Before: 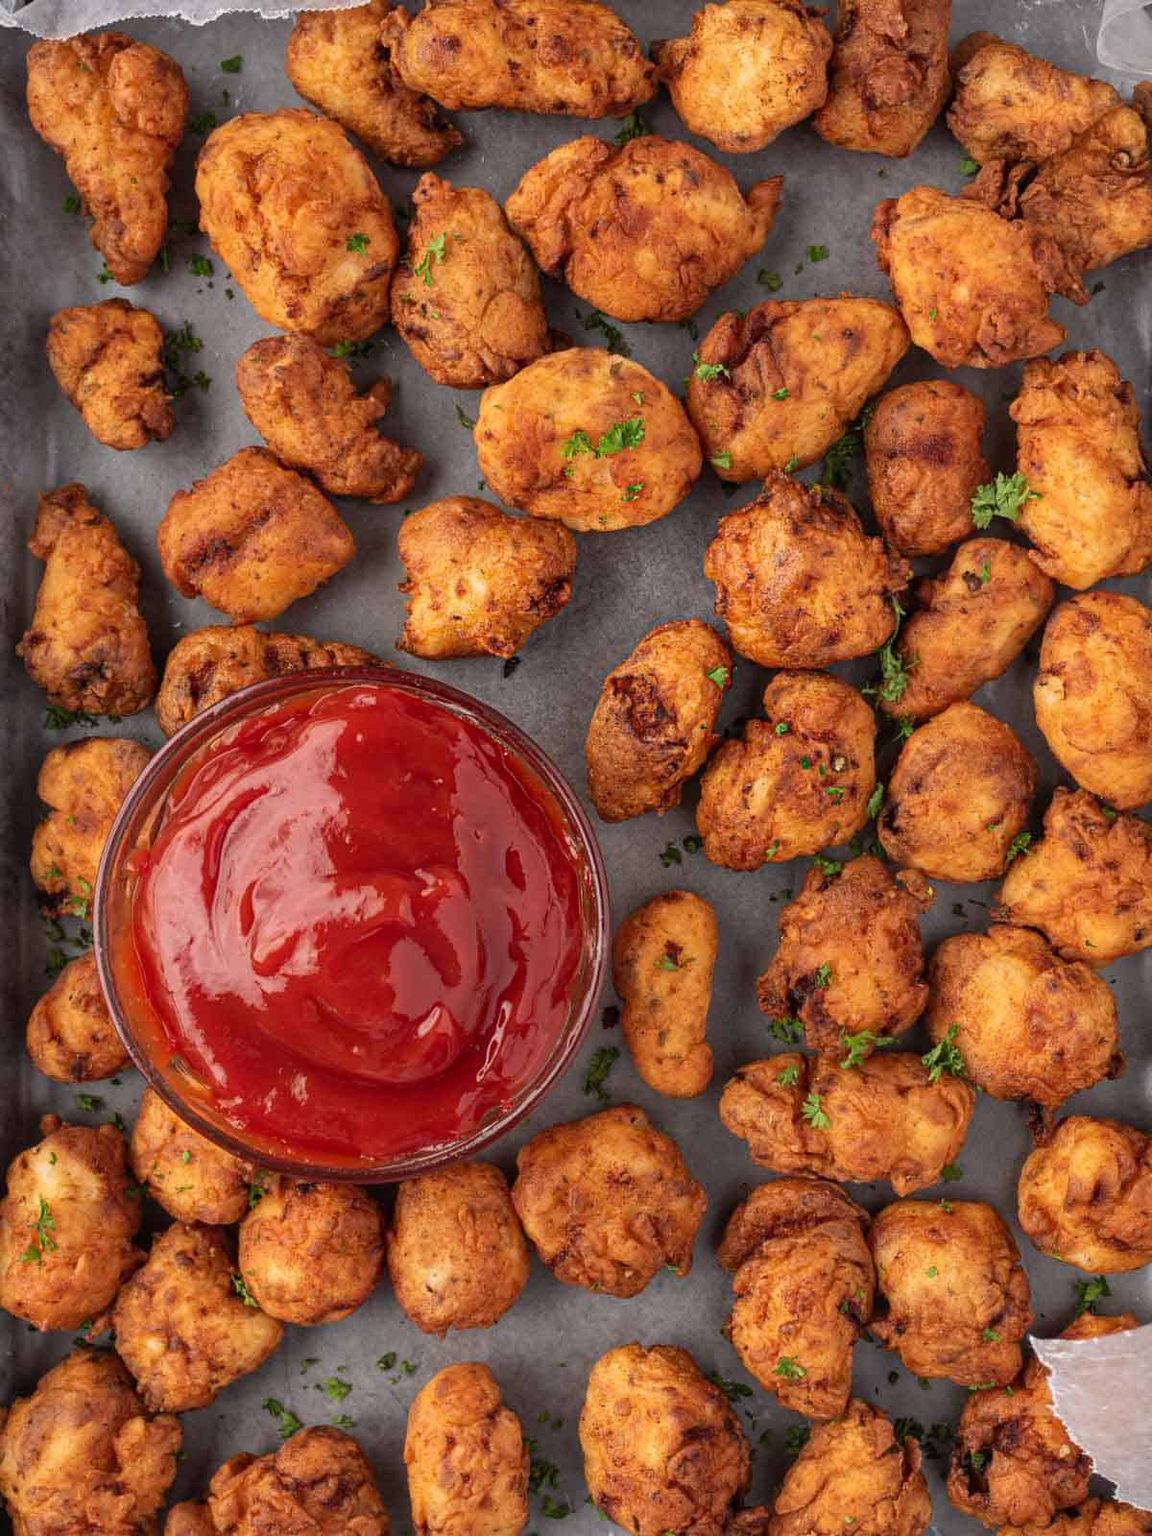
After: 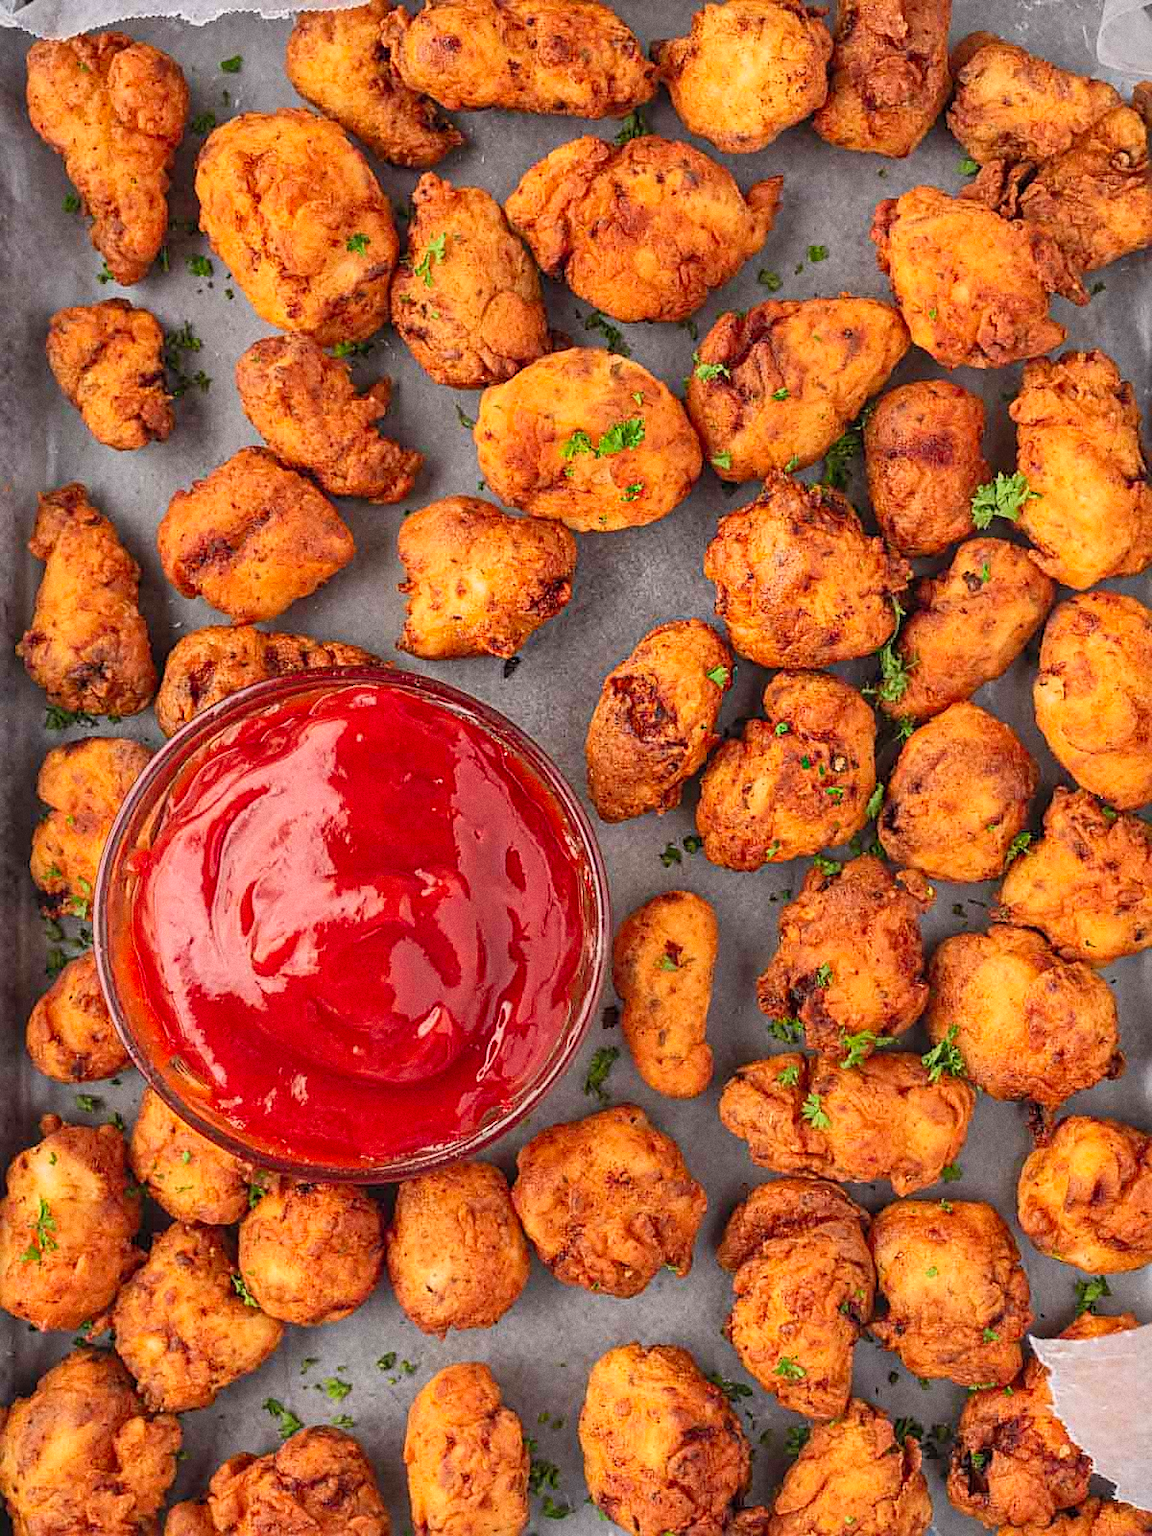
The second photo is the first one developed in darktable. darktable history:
contrast brightness saturation: contrast 0.24, brightness 0.26, saturation 0.39
grain: on, module defaults
tone equalizer: -8 EV 0.25 EV, -7 EV 0.417 EV, -6 EV 0.417 EV, -5 EV 0.25 EV, -3 EV -0.25 EV, -2 EV -0.417 EV, -1 EV -0.417 EV, +0 EV -0.25 EV, edges refinement/feathering 500, mask exposure compensation -1.57 EV, preserve details guided filter
sharpen: on, module defaults
